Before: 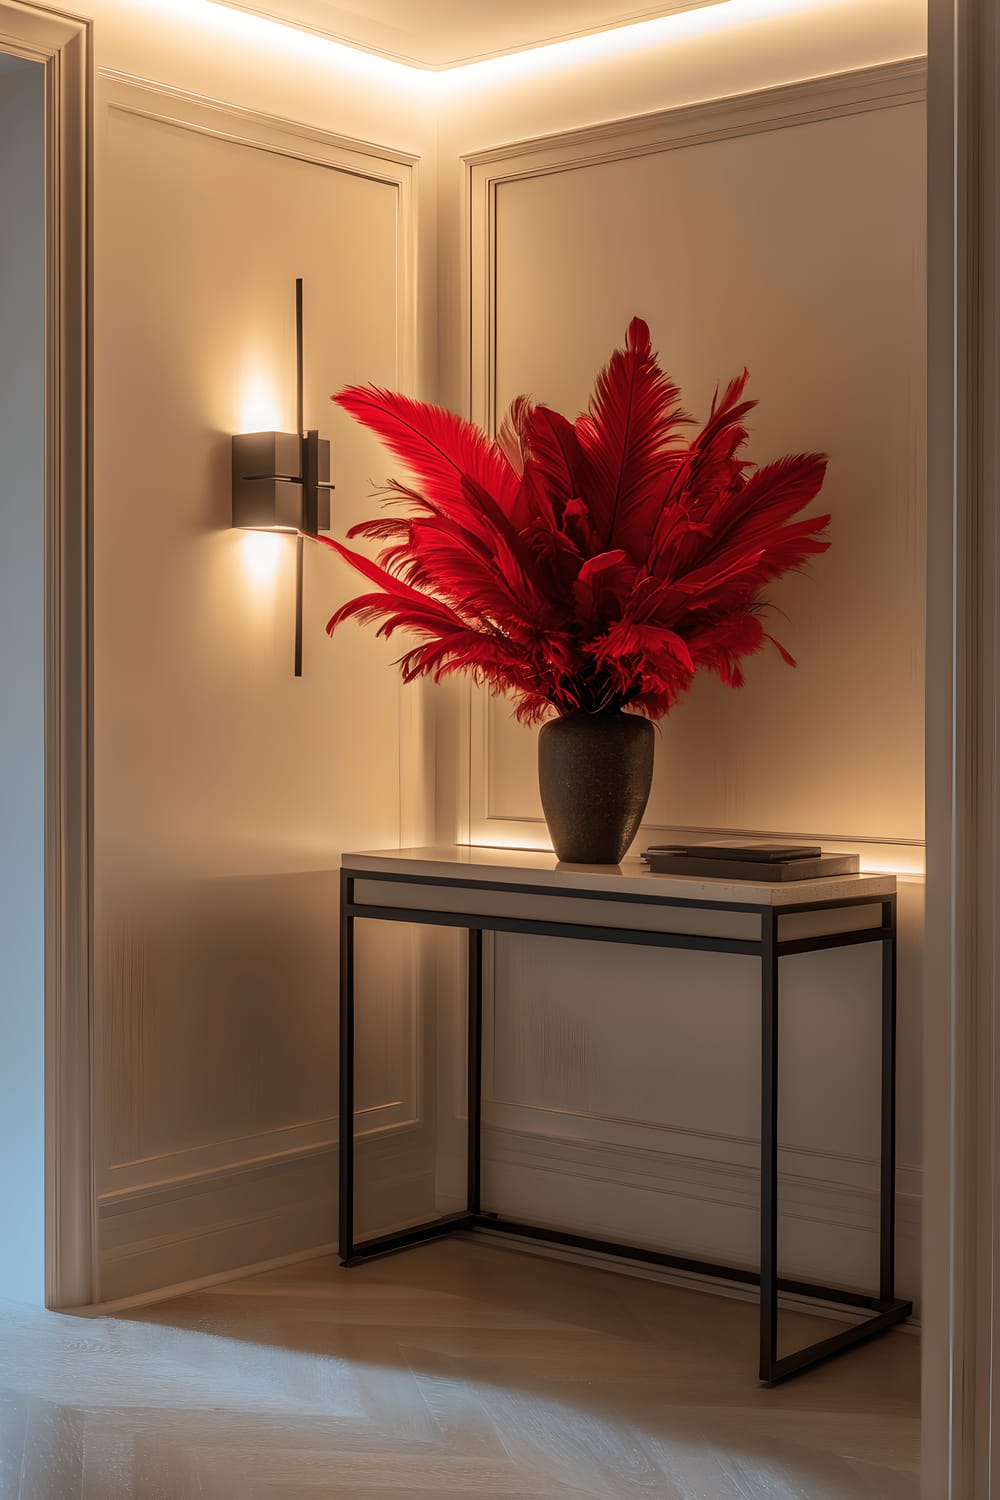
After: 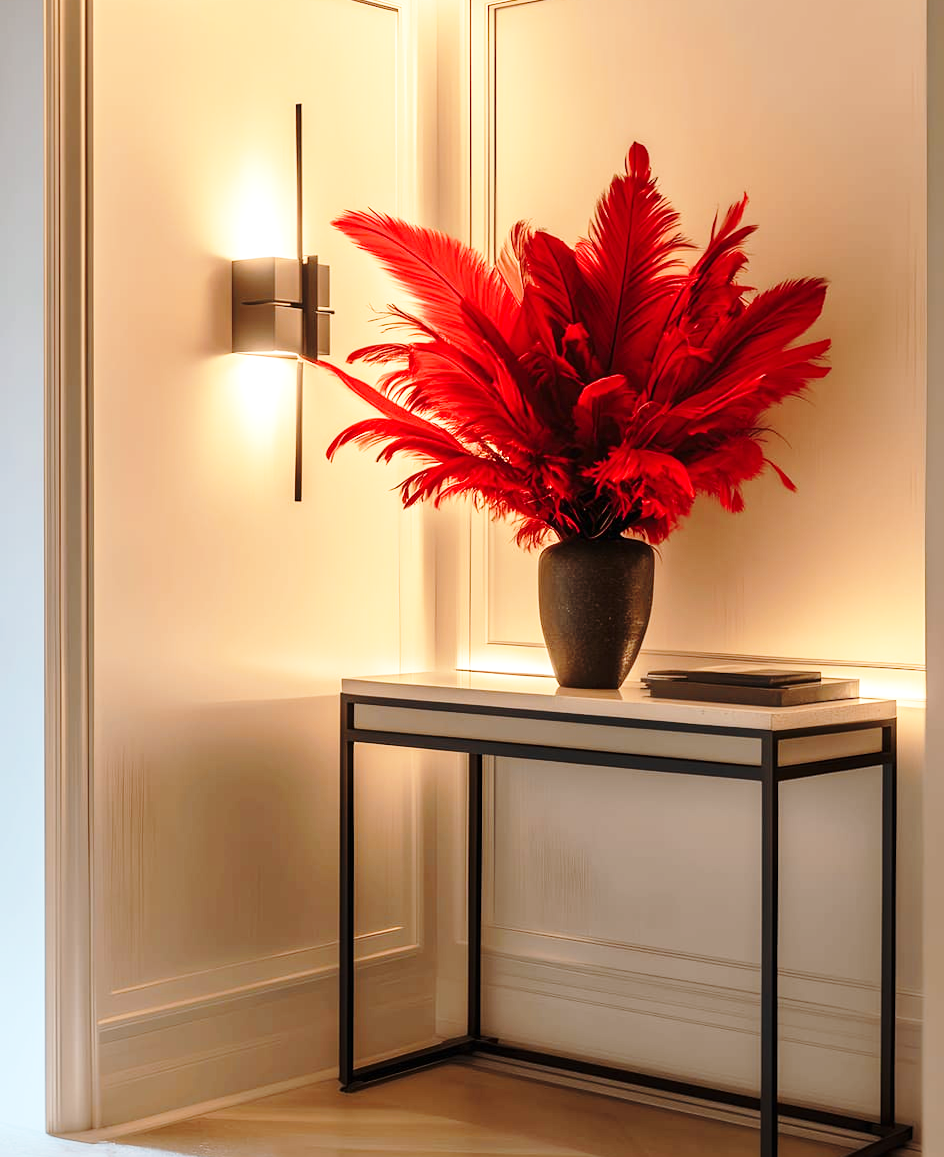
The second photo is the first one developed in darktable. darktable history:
base curve: curves: ch0 [(0, 0) (0.028, 0.03) (0.121, 0.232) (0.46, 0.748) (0.859, 0.968) (1, 1)], preserve colors none
exposure: exposure 0.6 EV, compensate highlight preservation false
crop and rotate: angle 0.05°, top 11.643%, right 5.42%, bottom 11.08%
